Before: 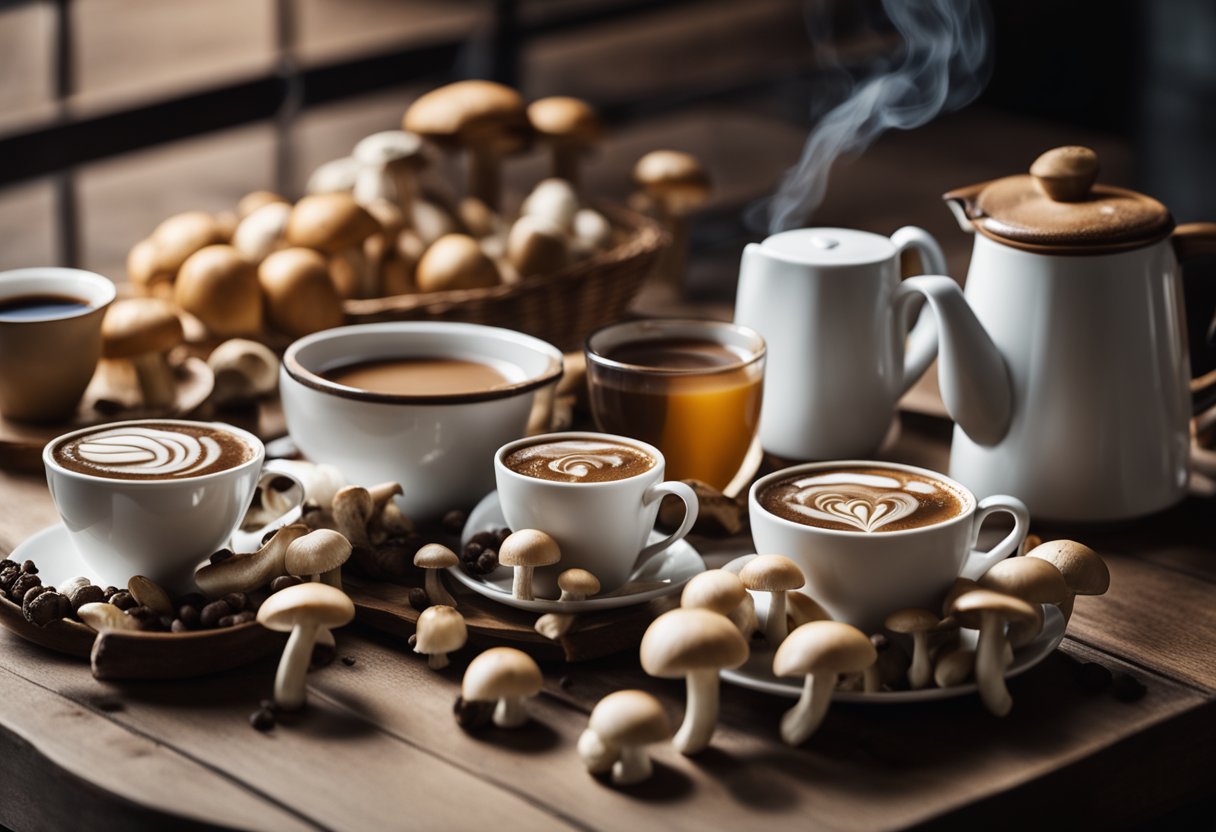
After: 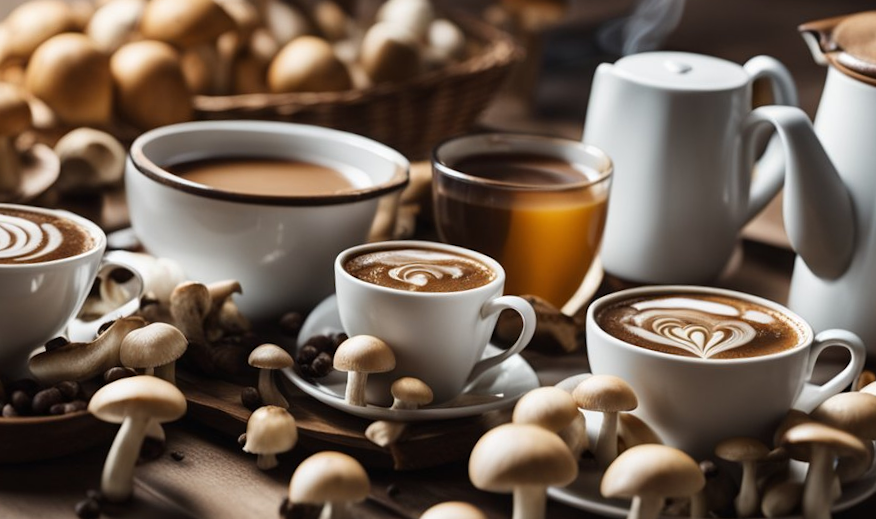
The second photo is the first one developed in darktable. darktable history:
crop and rotate: angle -3.42°, left 9.774%, top 20.487%, right 11.987%, bottom 11.771%
